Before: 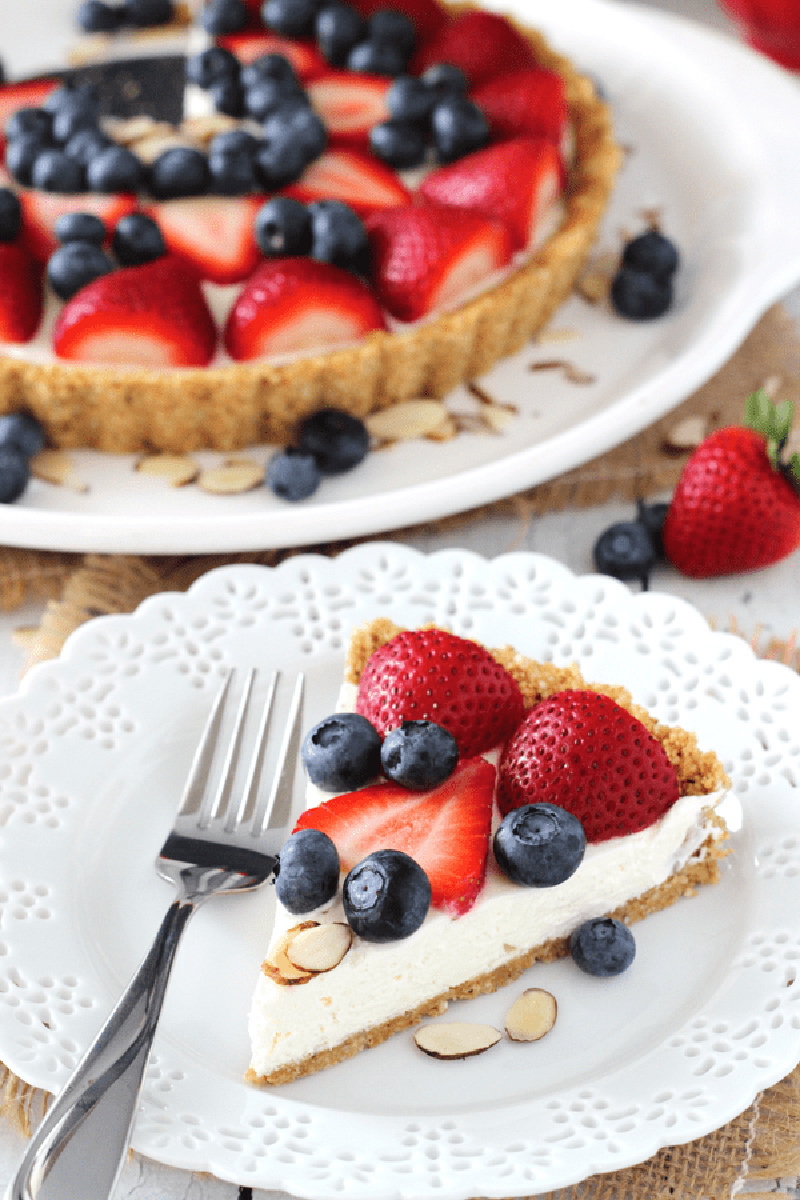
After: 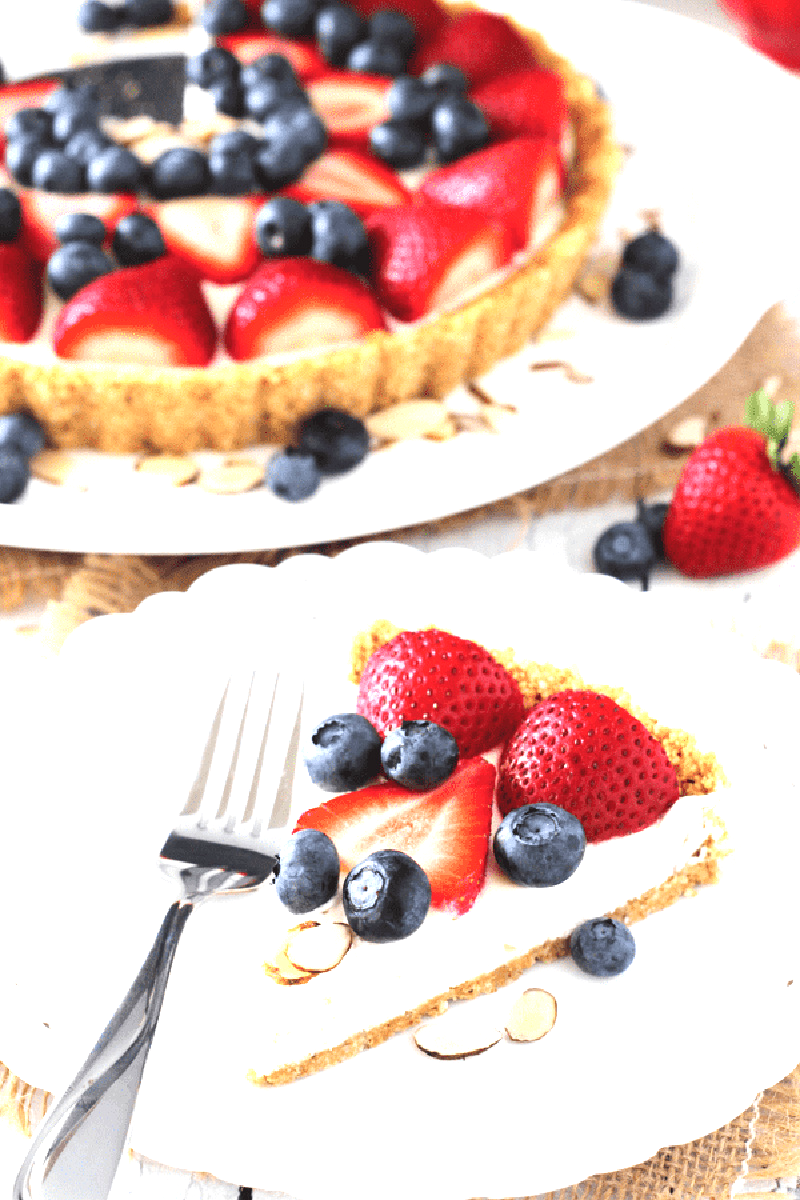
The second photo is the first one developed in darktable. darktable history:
tone equalizer: on, module defaults
exposure: black level correction 0, exposure 1.1 EV, compensate highlight preservation false
